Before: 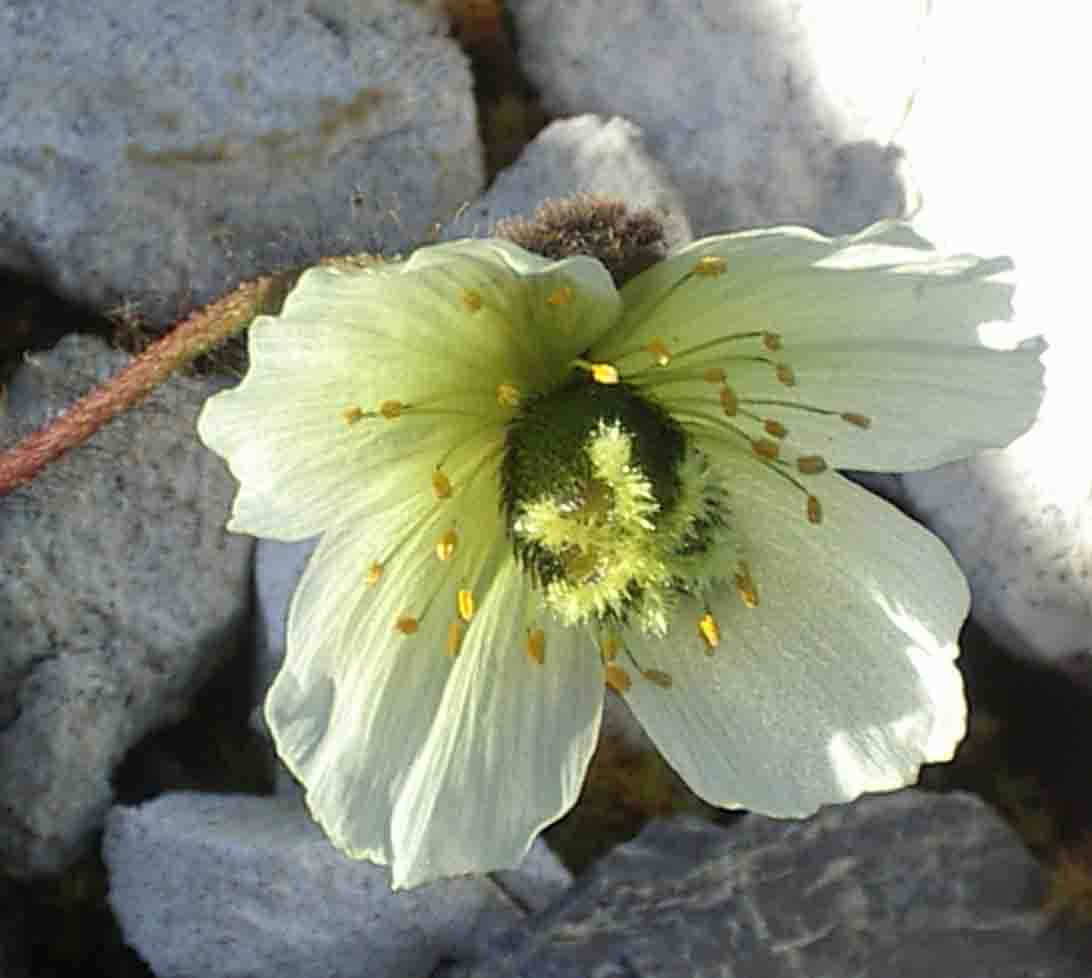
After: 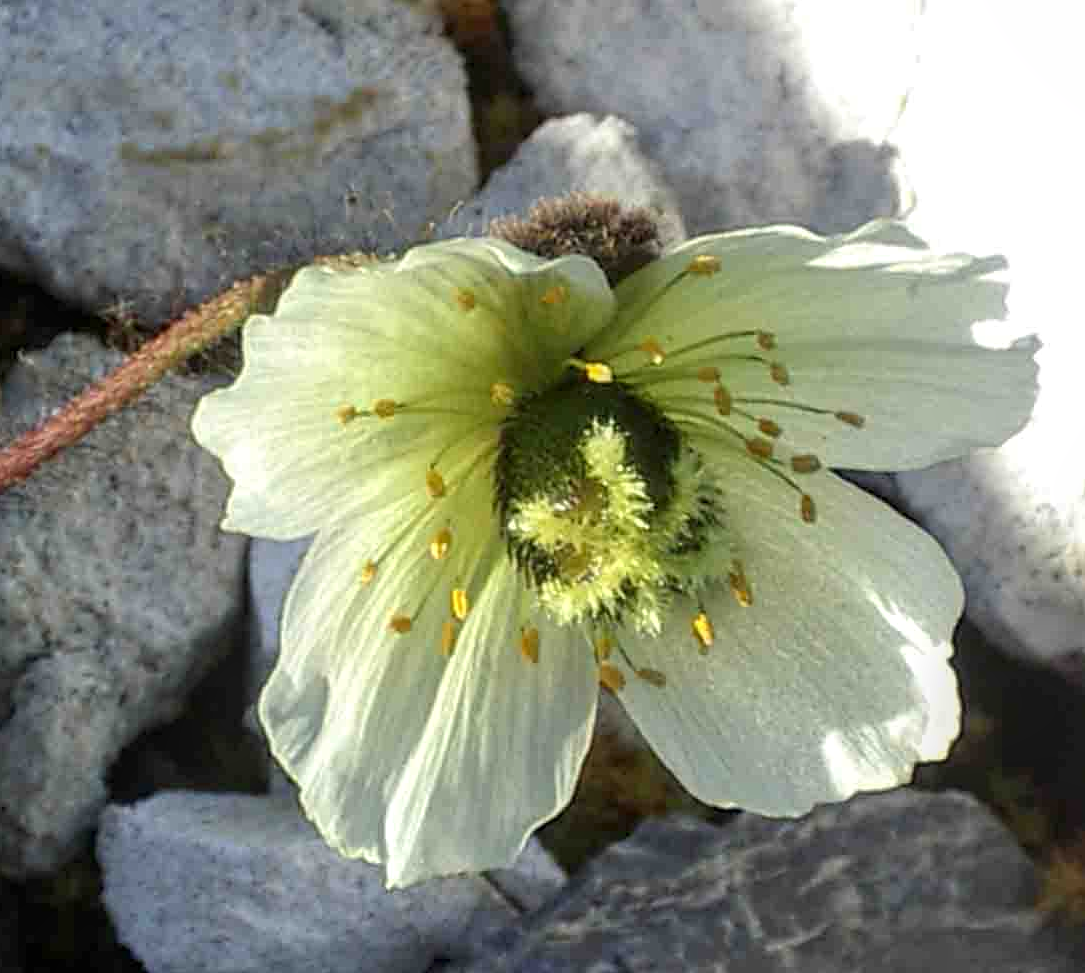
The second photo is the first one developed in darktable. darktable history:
crop and rotate: left 0.614%, top 0.179%, bottom 0.309%
exposure: compensate highlight preservation false
local contrast: on, module defaults
